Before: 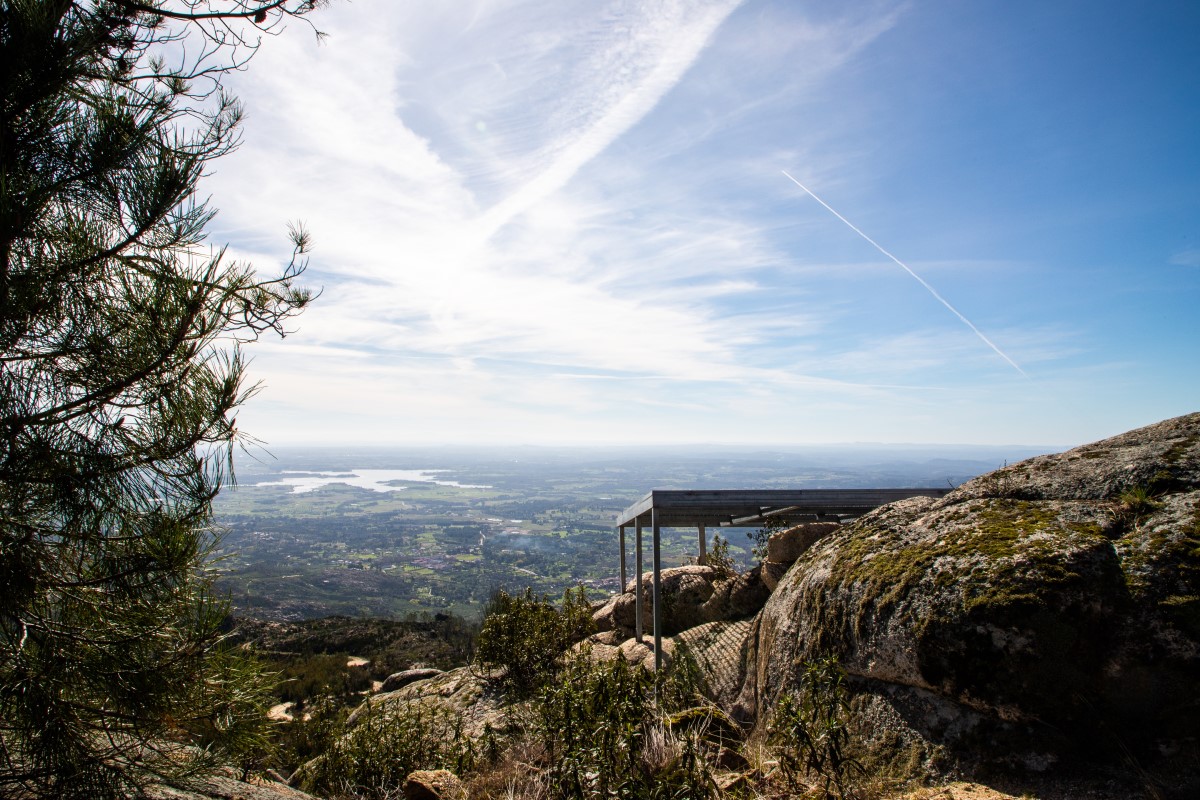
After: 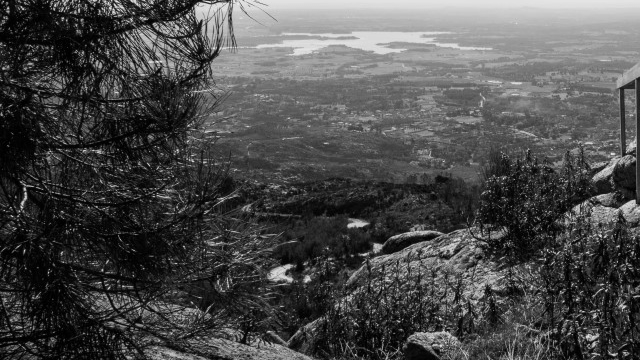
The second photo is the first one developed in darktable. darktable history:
monochrome: a -71.75, b 75.82
crop and rotate: top 54.778%, right 46.61%, bottom 0.159%
